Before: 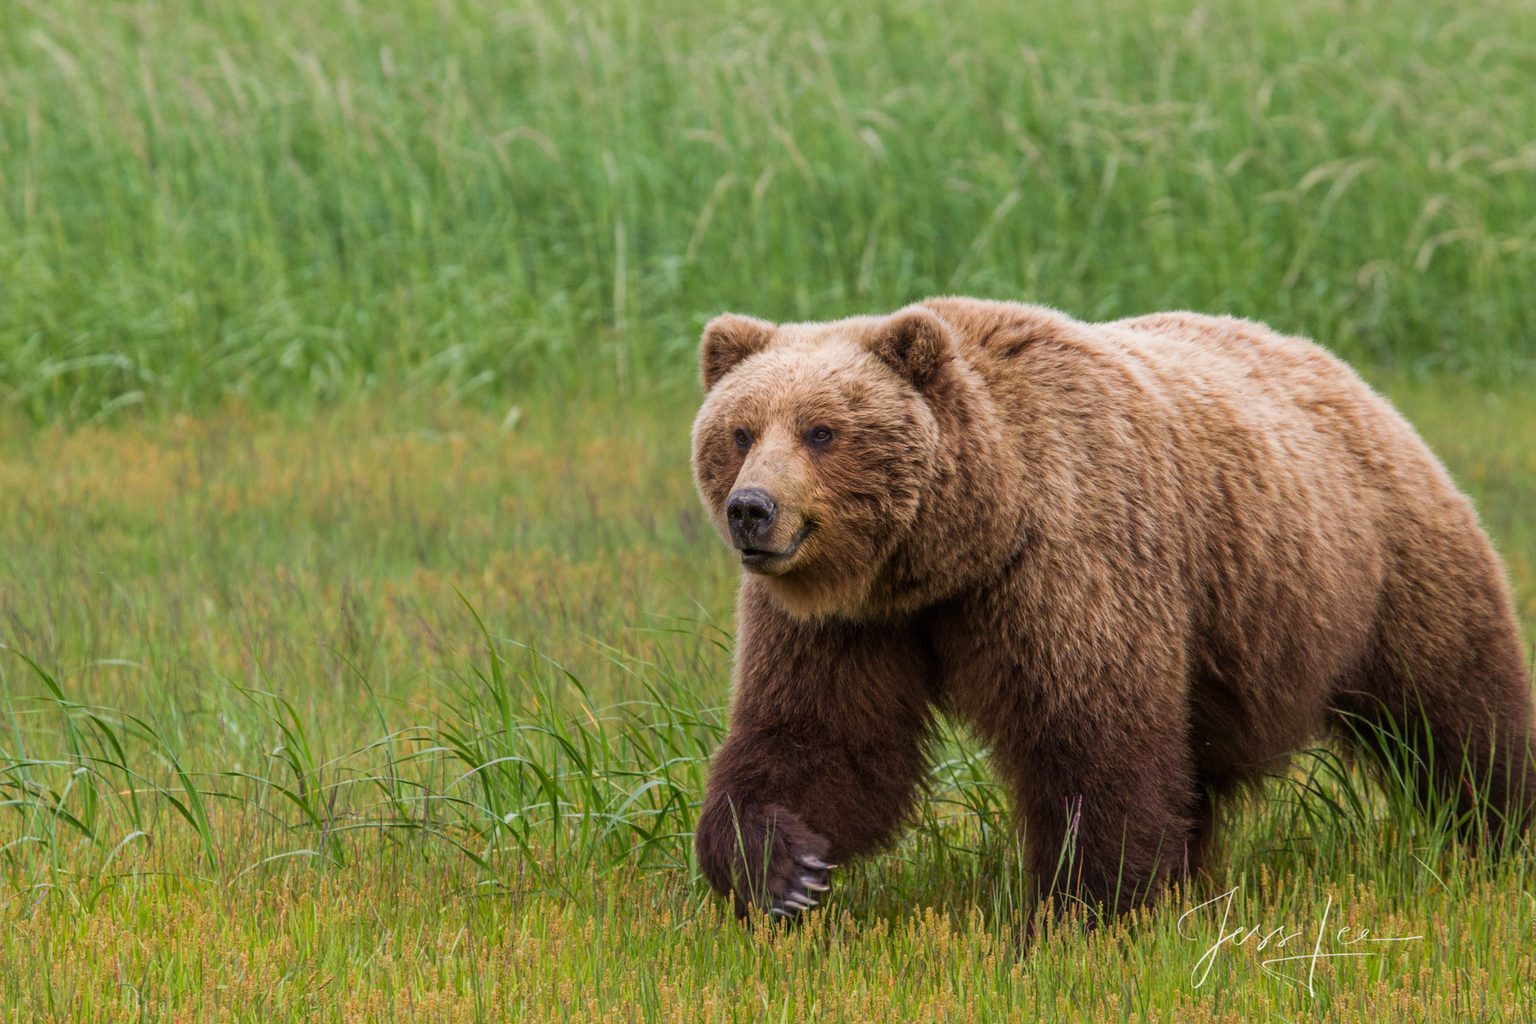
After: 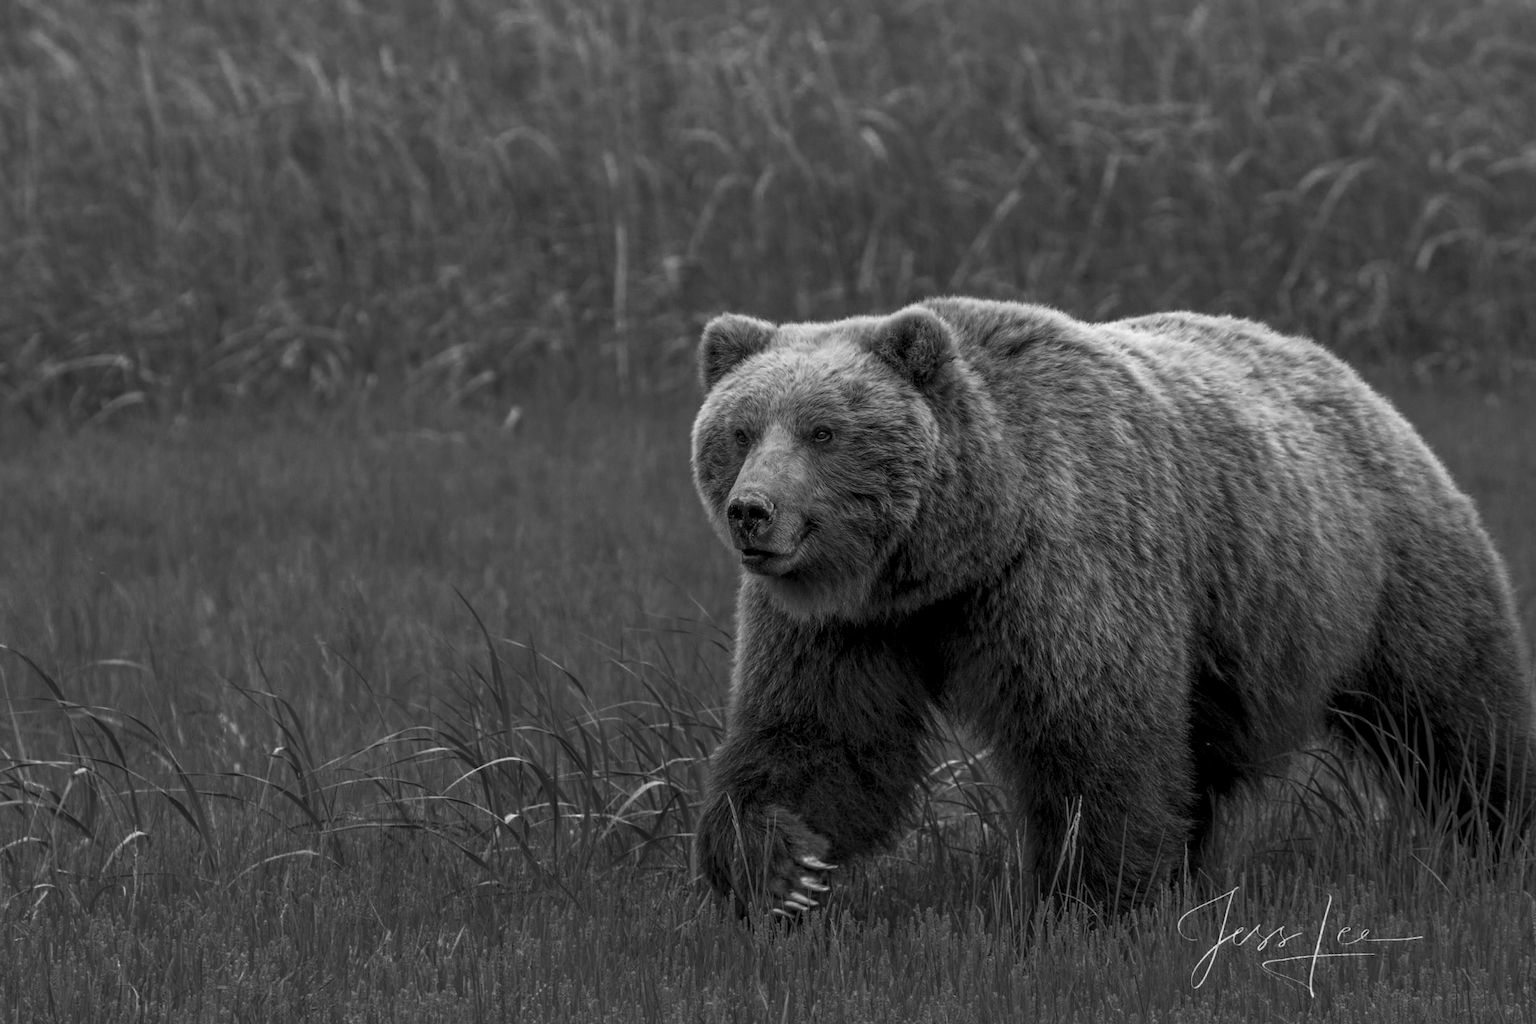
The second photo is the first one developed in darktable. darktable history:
local contrast: detail 130%
color zones: curves: ch0 [(0.287, 0.048) (0.493, 0.484) (0.737, 0.816)]; ch1 [(0, 0) (0.143, 0) (0.286, 0) (0.429, 0) (0.571, 0) (0.714, 0) (0.857, 0)]
